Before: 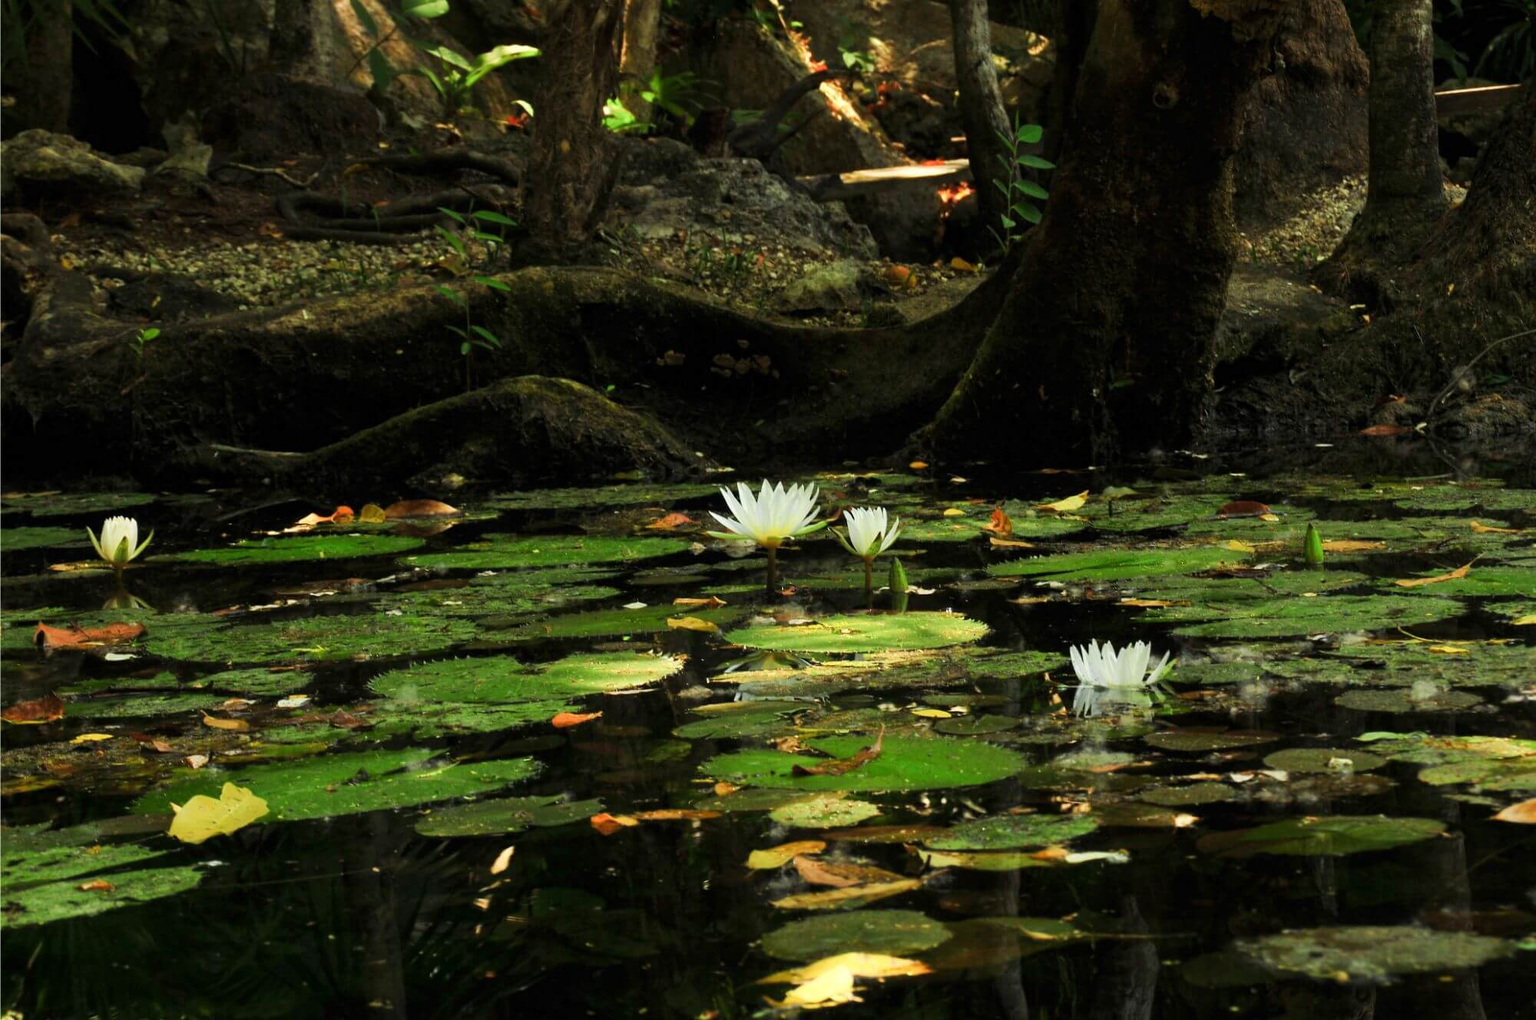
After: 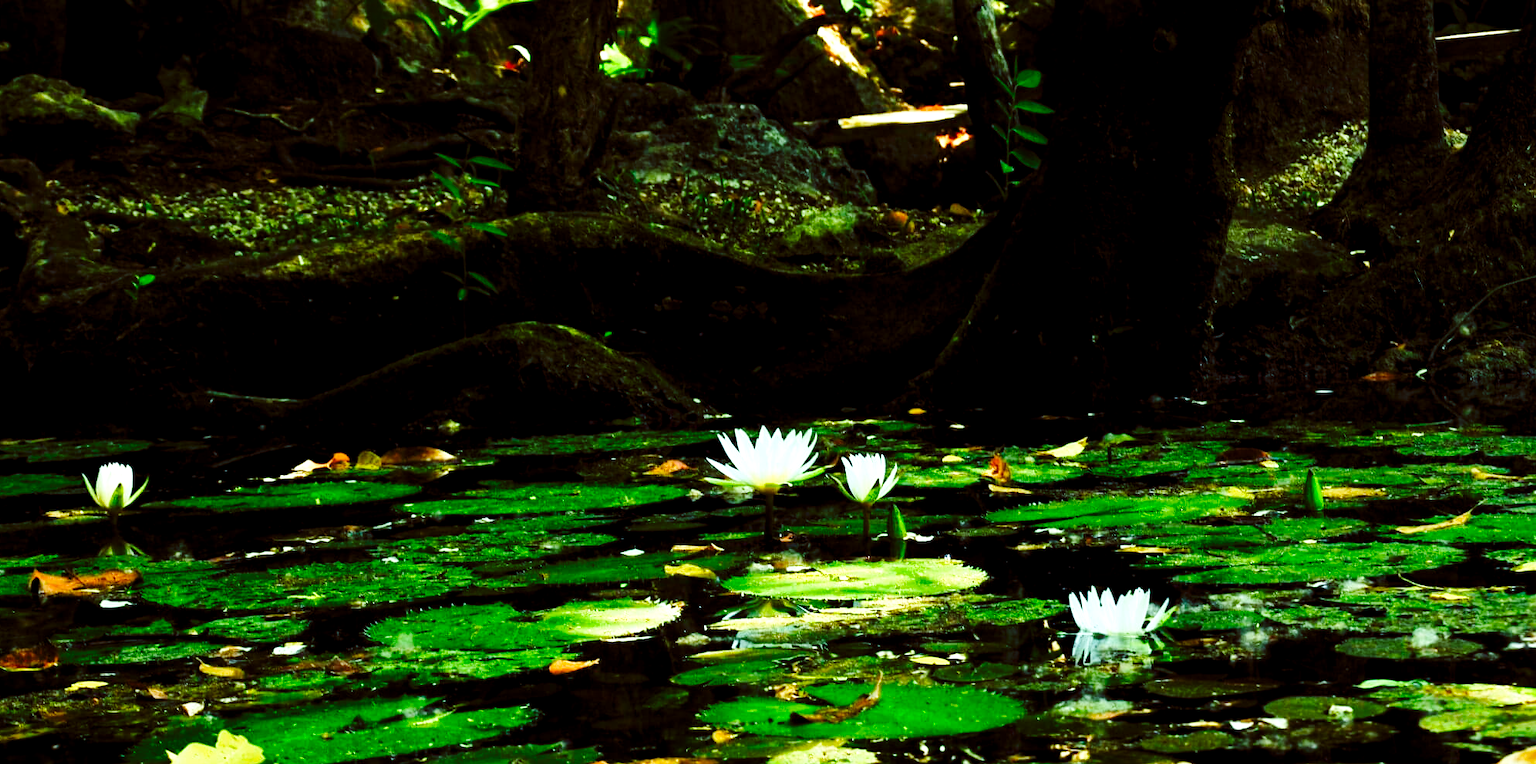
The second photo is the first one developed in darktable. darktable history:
base curve: curves: ch0 [(0, 0) (0.036, 0.025) (0.121, 0.166) (0.206, 0.329) (0.605, 0.79) (1, 1)], preserve colors none
crop: left 0.387%, top 5.469%, bottom 19.809%
color balance rgb: shadows lift › luminance -7.7%, shadows lift › chroma 2.13%, shadows lift › hue 200.79°, power › luminance -7.77%, power › chroma 2.27%, power › hue 220.69°, highlights gain › luminance 15.15%, highlights gain › chroma 4%, highlights gain › hue 209.35°, global offset › luminance -0.21%, global offset › chroma 0.27%, perceptual saturation grading › global saturation 24.42%, perceptual saturation grading › highlights -24.42%, perceptual saturation grading › mid-tones 24.42%, perceptual saturation grading › shadows 40%, perceptual brilliance grading › global brilliance -5%, perceptual brilliance grading › highlights 24.42%, perceptual brilliance grading › mid-tones 7%, perceptual brilliance grading › shadows -5%
